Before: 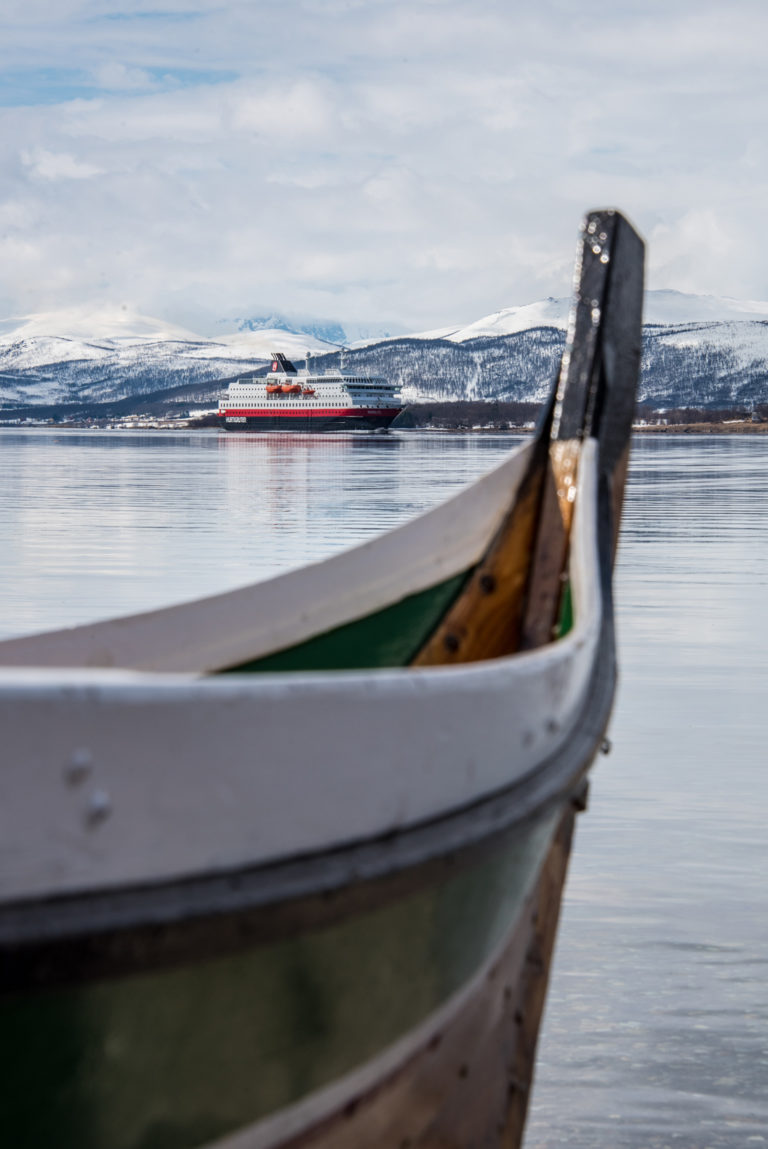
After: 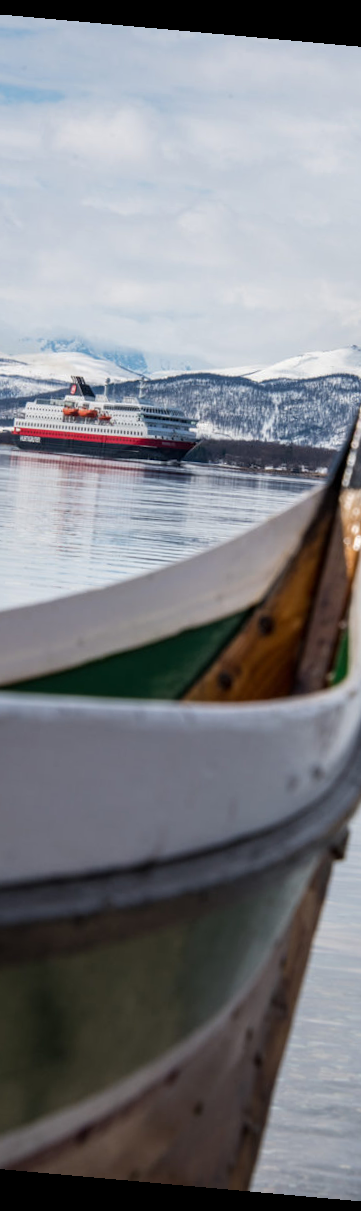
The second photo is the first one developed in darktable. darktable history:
crop: left 31.229%, right 27.105%
rotate and perspective: rotation 5.12°, automatic cropping off
